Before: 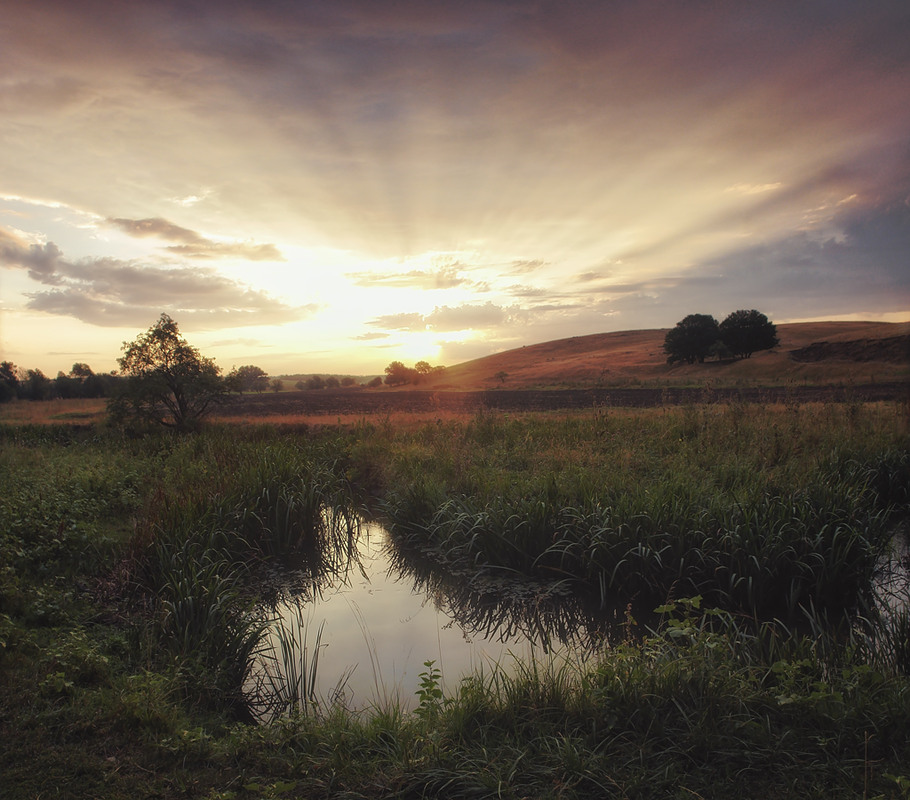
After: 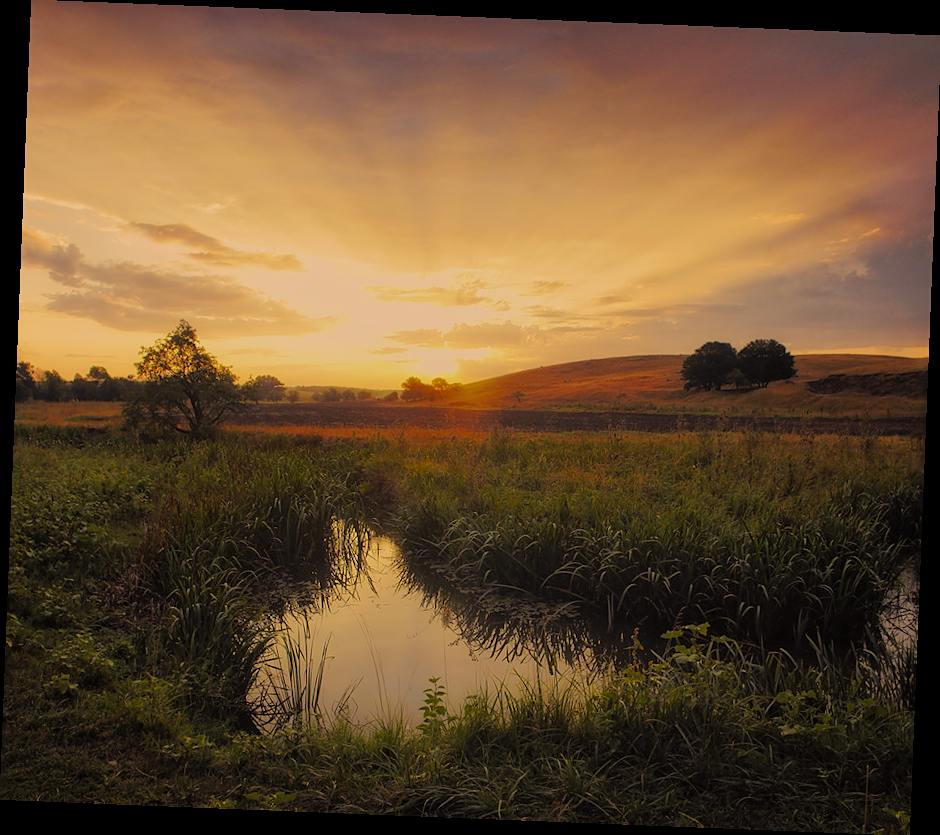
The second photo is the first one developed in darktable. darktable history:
color correction: highlights a* 15, highlights b* 31.55
sharpen: amount 0.2
filmic rgb: black relative exposure -8.79 EV, white relative exposure 4.98 EV, threshold 6 EV, target black luminance 0%, hardness 3.77, latitude 66.34%, contrast 0.822, highlights saturation mix 10%, shadows ↔ highlights balance 20%, add noise in highlights 0.1, color science v4 (2020), iterations of high-quality reconstruction 0, type of noise poissonian, enable highlight reconstruction true
rotate and perspective: rotation 2.27°, automatic cropping off
